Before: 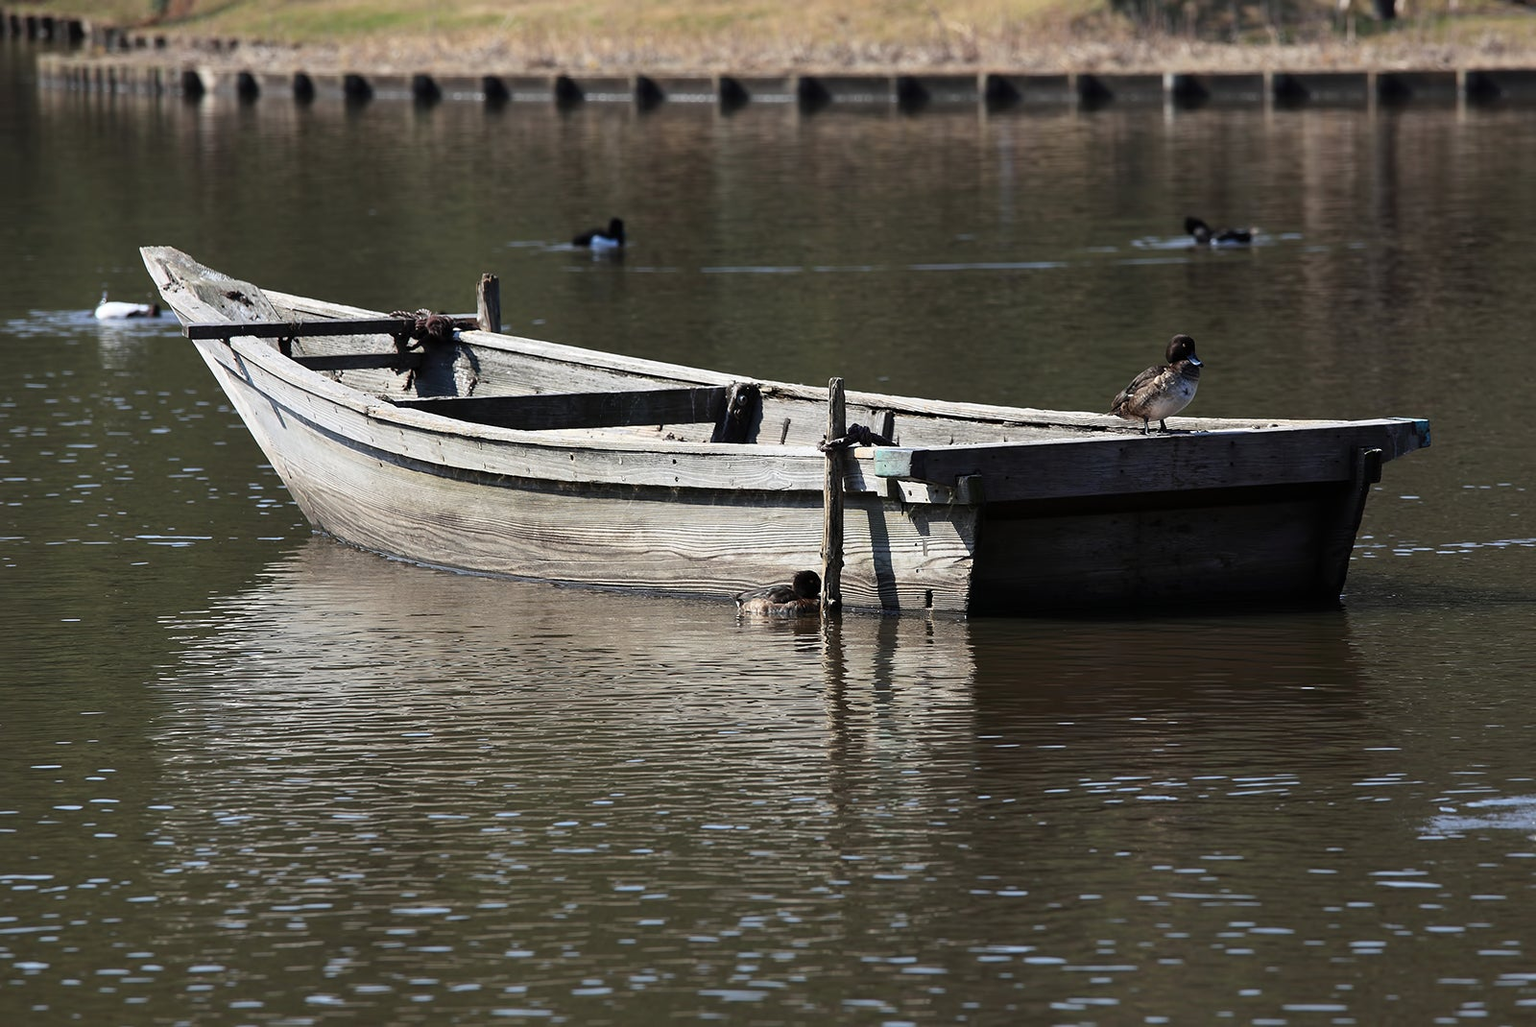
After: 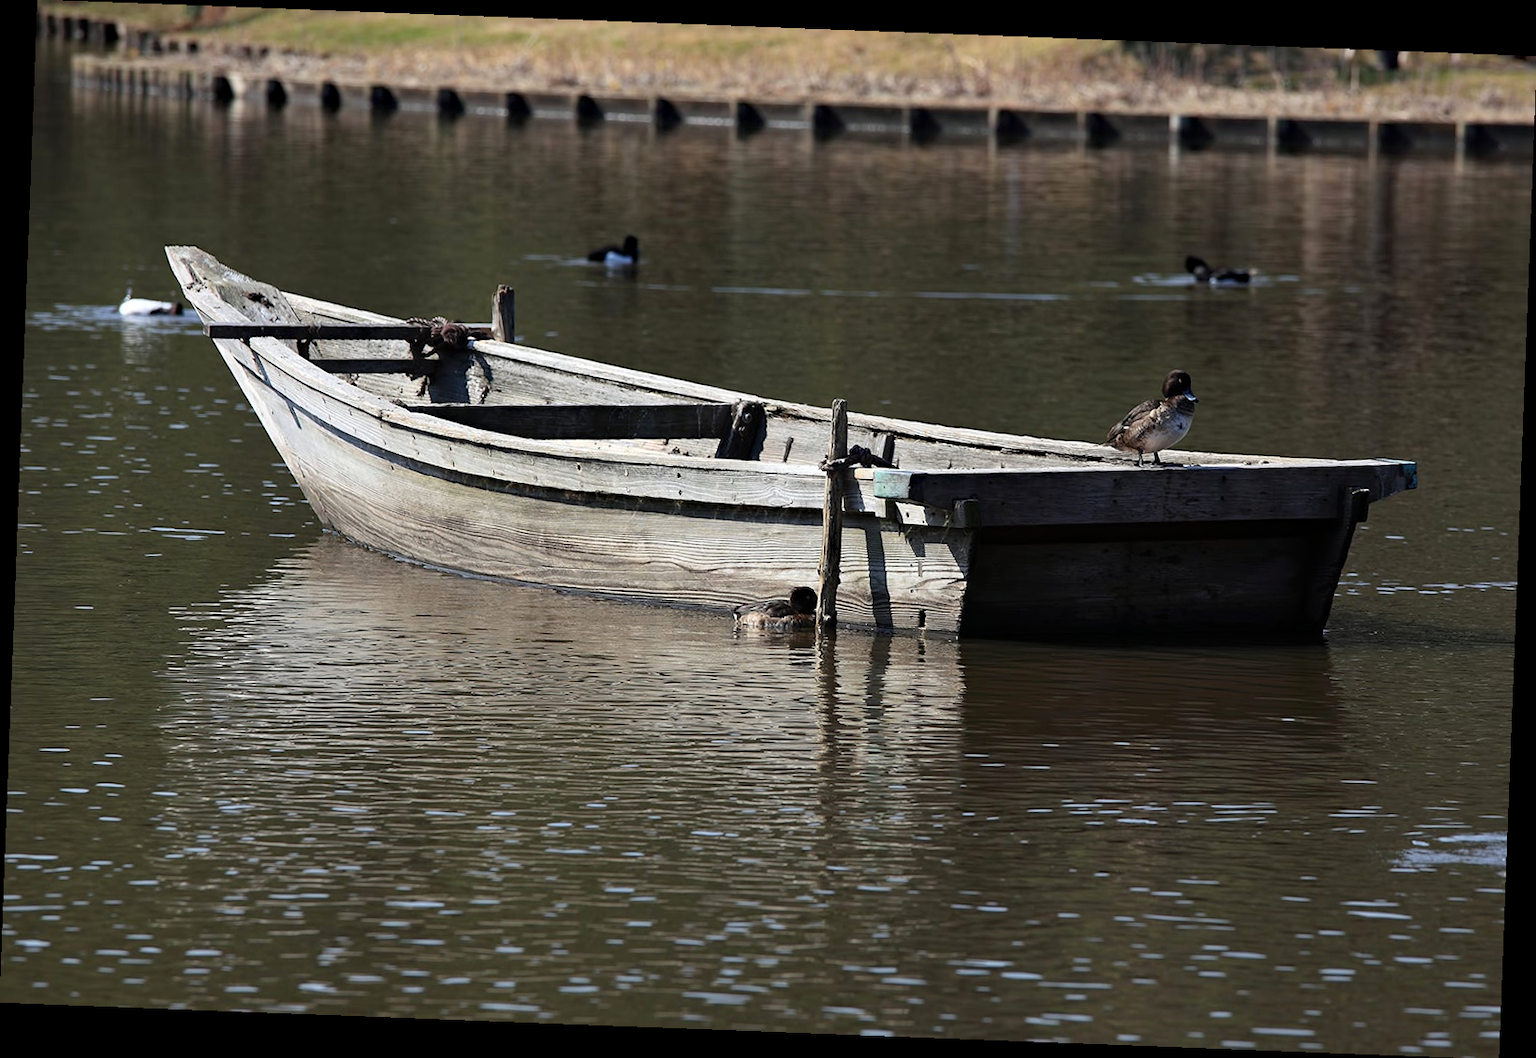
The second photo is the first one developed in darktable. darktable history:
haze removal: compatibility mode true, adaptive false
rotate and perspective: rotation 2.17°, automatic cropping off
